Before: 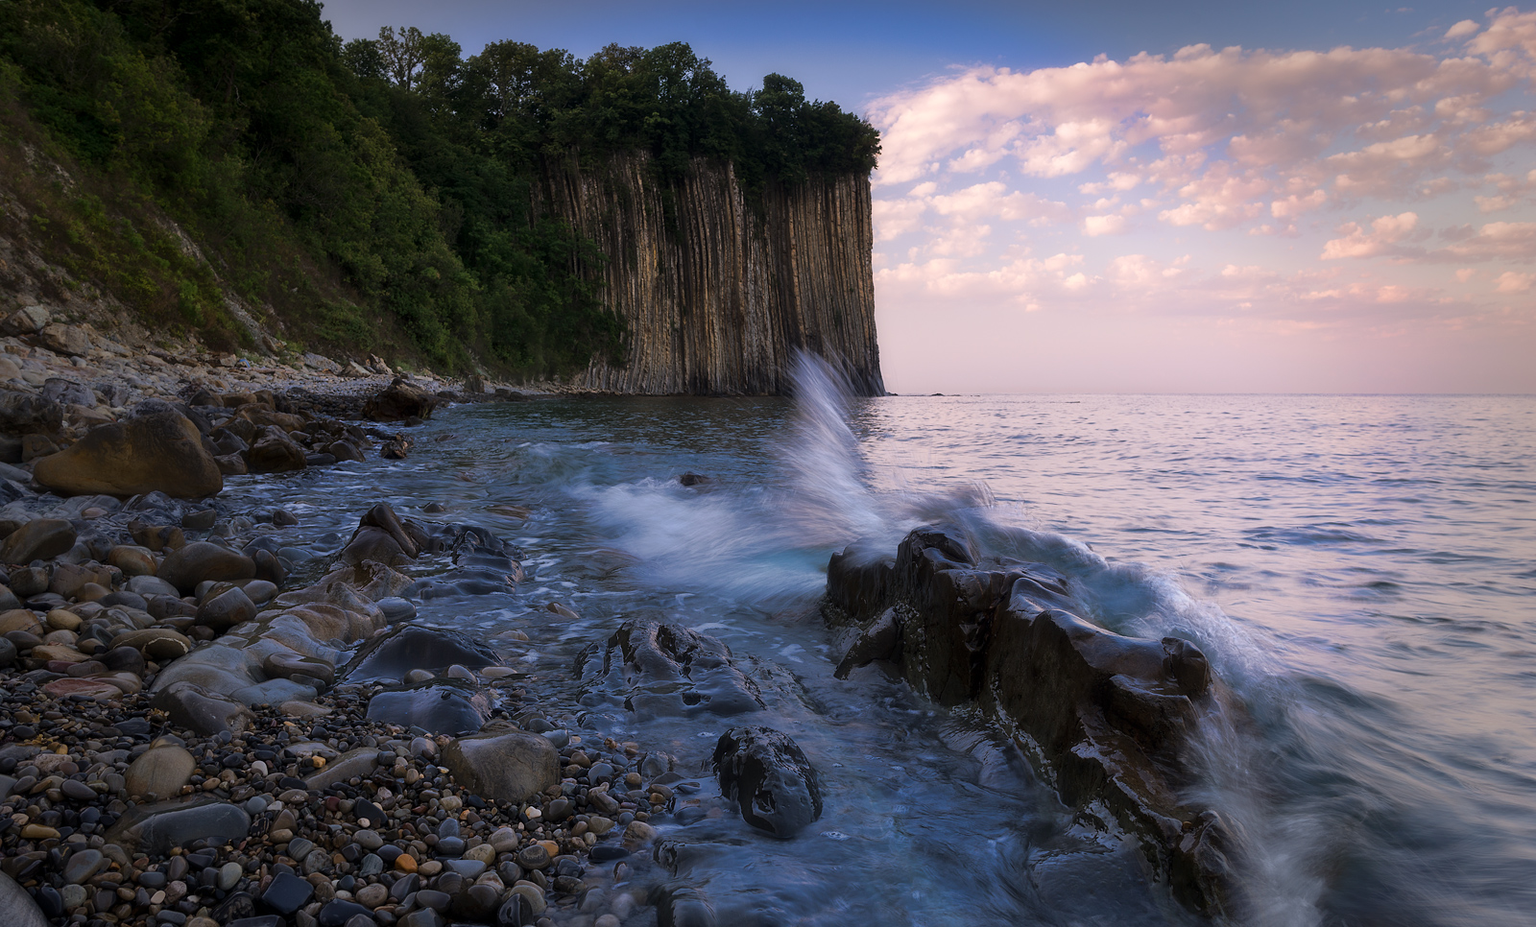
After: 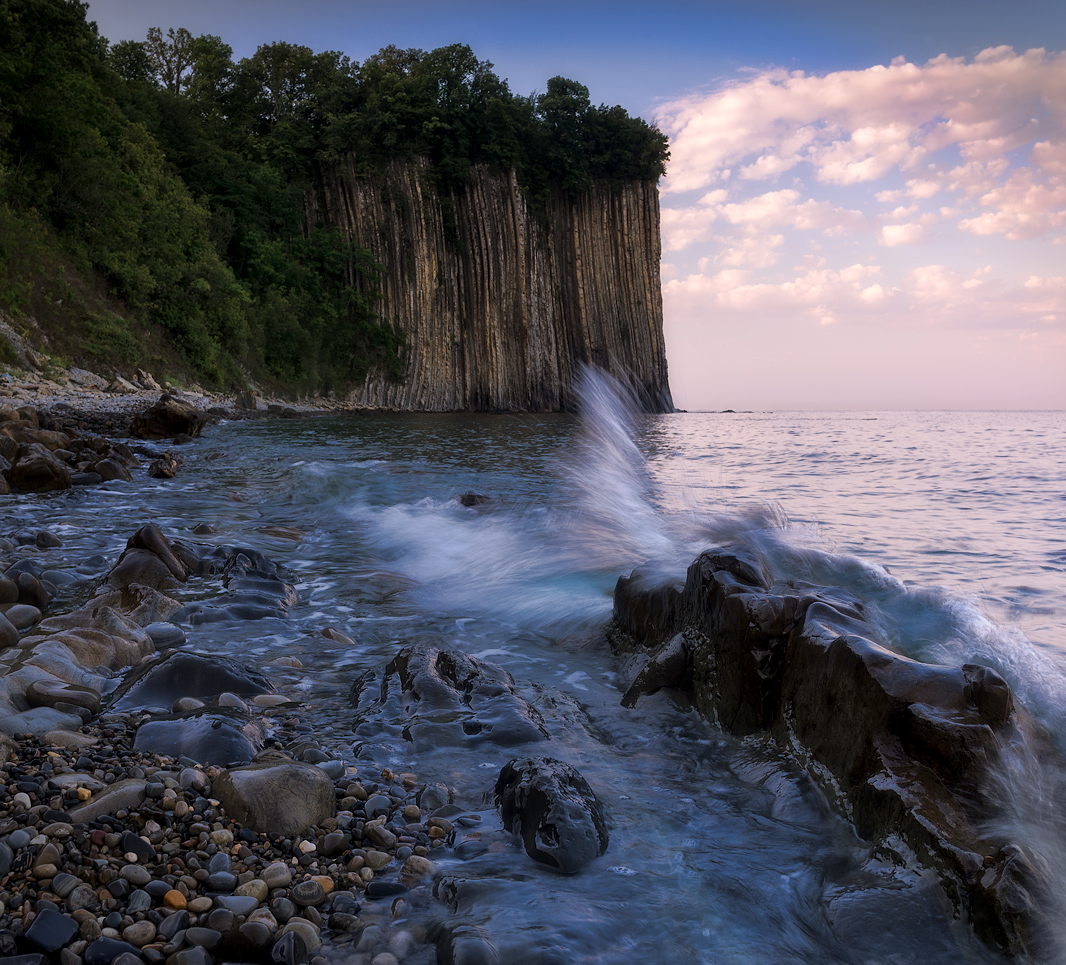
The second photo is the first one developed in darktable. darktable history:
tone equalizer: on, module defaults
crop and rotate: left 15.546%, right 17.787%
local contrast: highlights 100%, shadows 100%, detail 120%, midtone range 0.2
